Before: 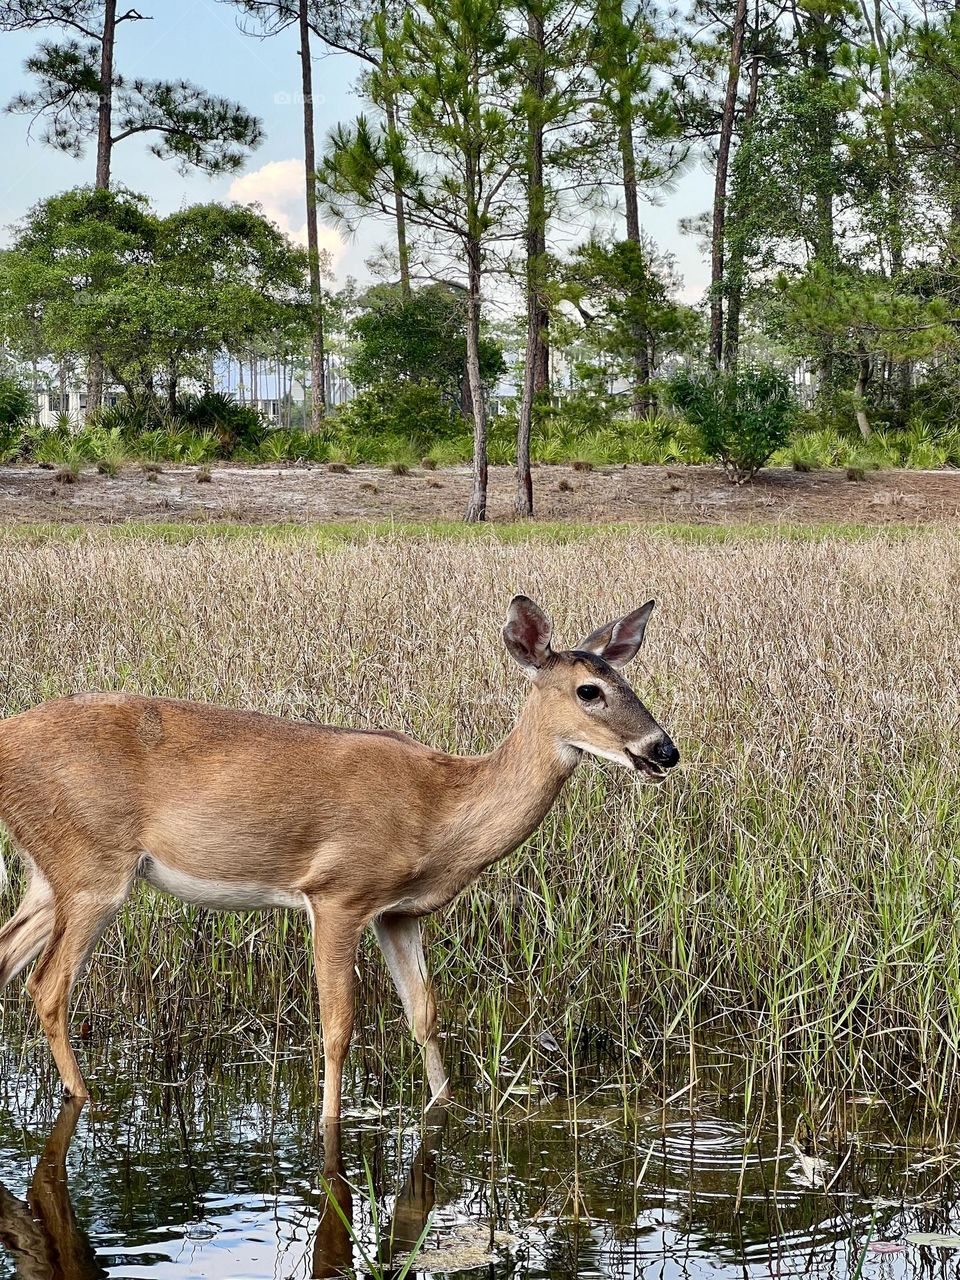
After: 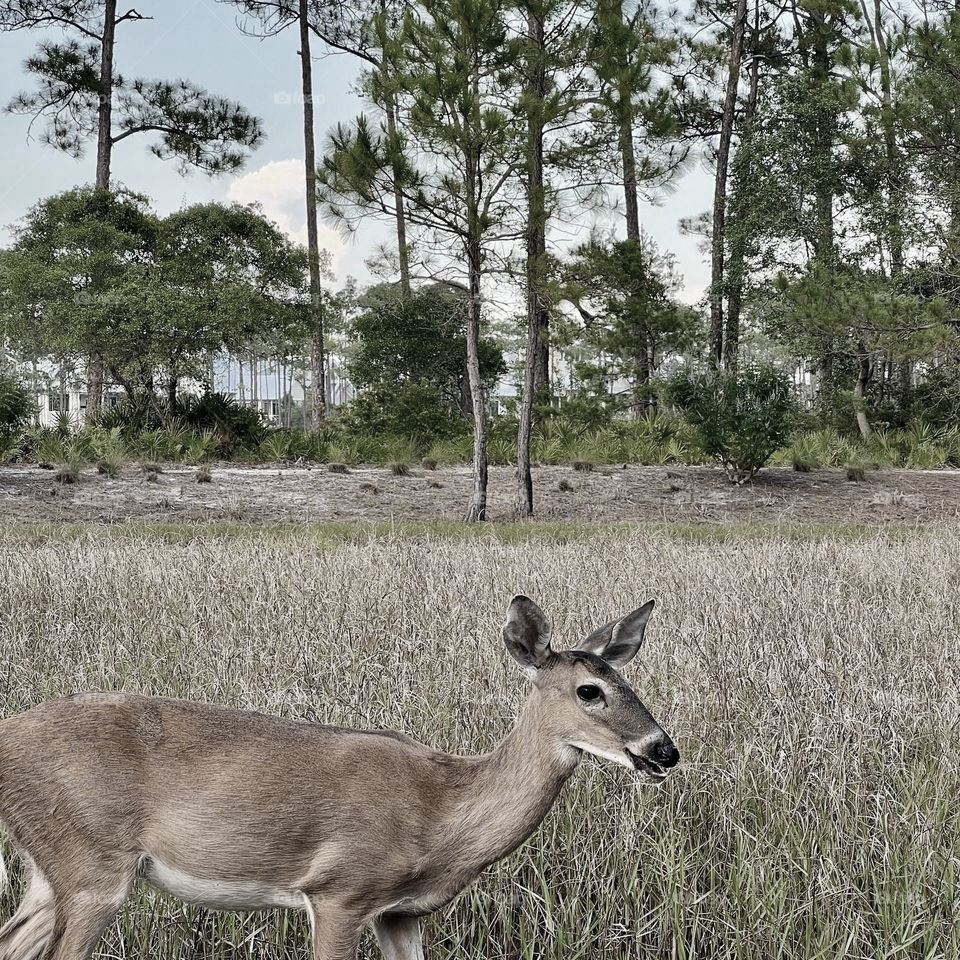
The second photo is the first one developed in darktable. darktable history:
crop: bottom 24.985%
color zones: curves: ch0 [(0, 0.487) (0.241, 0.395) (0.434, 0.373) (0.658, 0.412) (0.838, 0.487)]; ch1 [(0, 0) (0.053, 0.053) (0.211, 0.202) (0.579, 0.259) (0.781, 0.241)]
